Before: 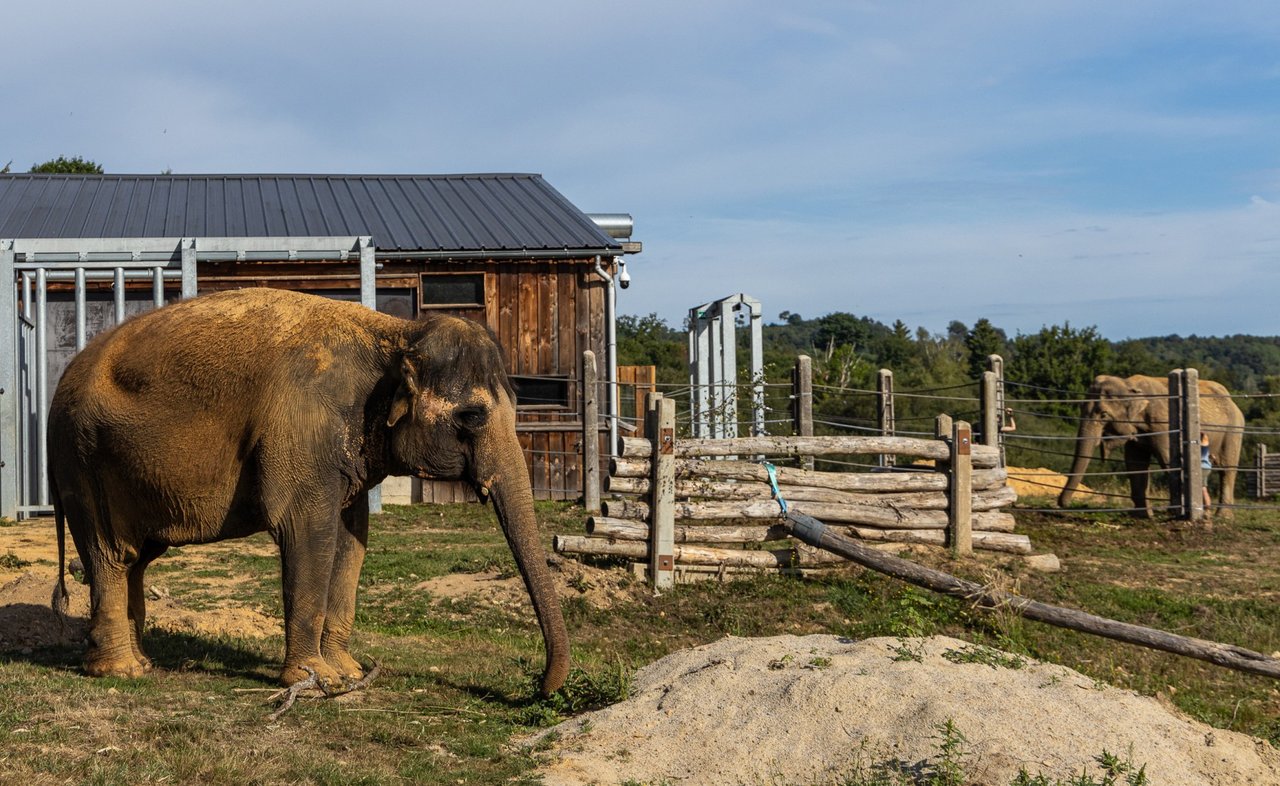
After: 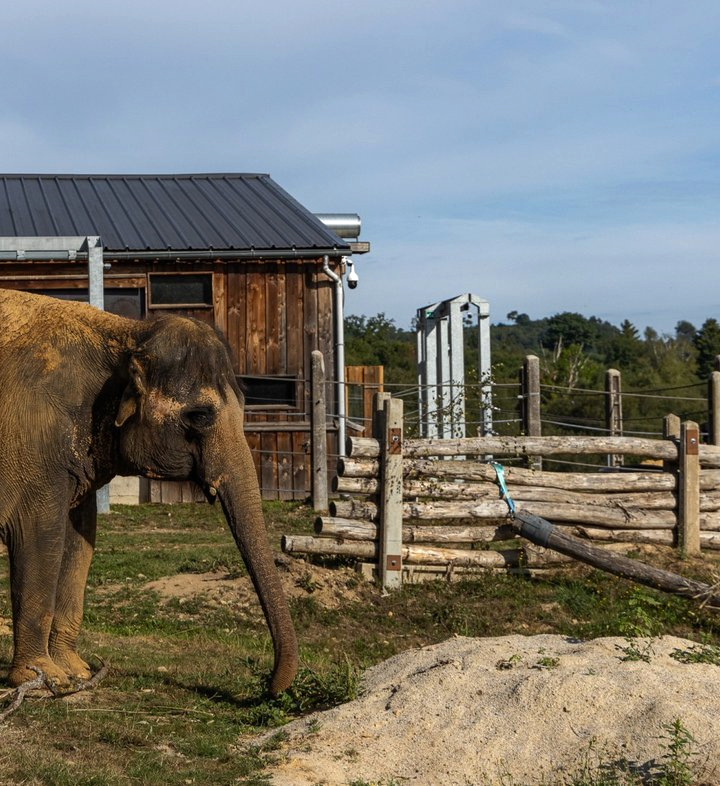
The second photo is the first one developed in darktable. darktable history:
tone equalizer: -8 EV -0.001 EV, -7 EV 0.001 EV, -6 EV -0.005 EV, -5 EV -0.015 EV, -4 EV -0.082 EV, -3 EV -0.218 EV, -2 EV -0.26 EV, -1 EV 0.097 EV, +0 EV 0.297 EV
crop: left 21.299%, right 22.413%
base curve: curves: ch0 [(0, 0) (0.74, 0.67) (1, 1)]
